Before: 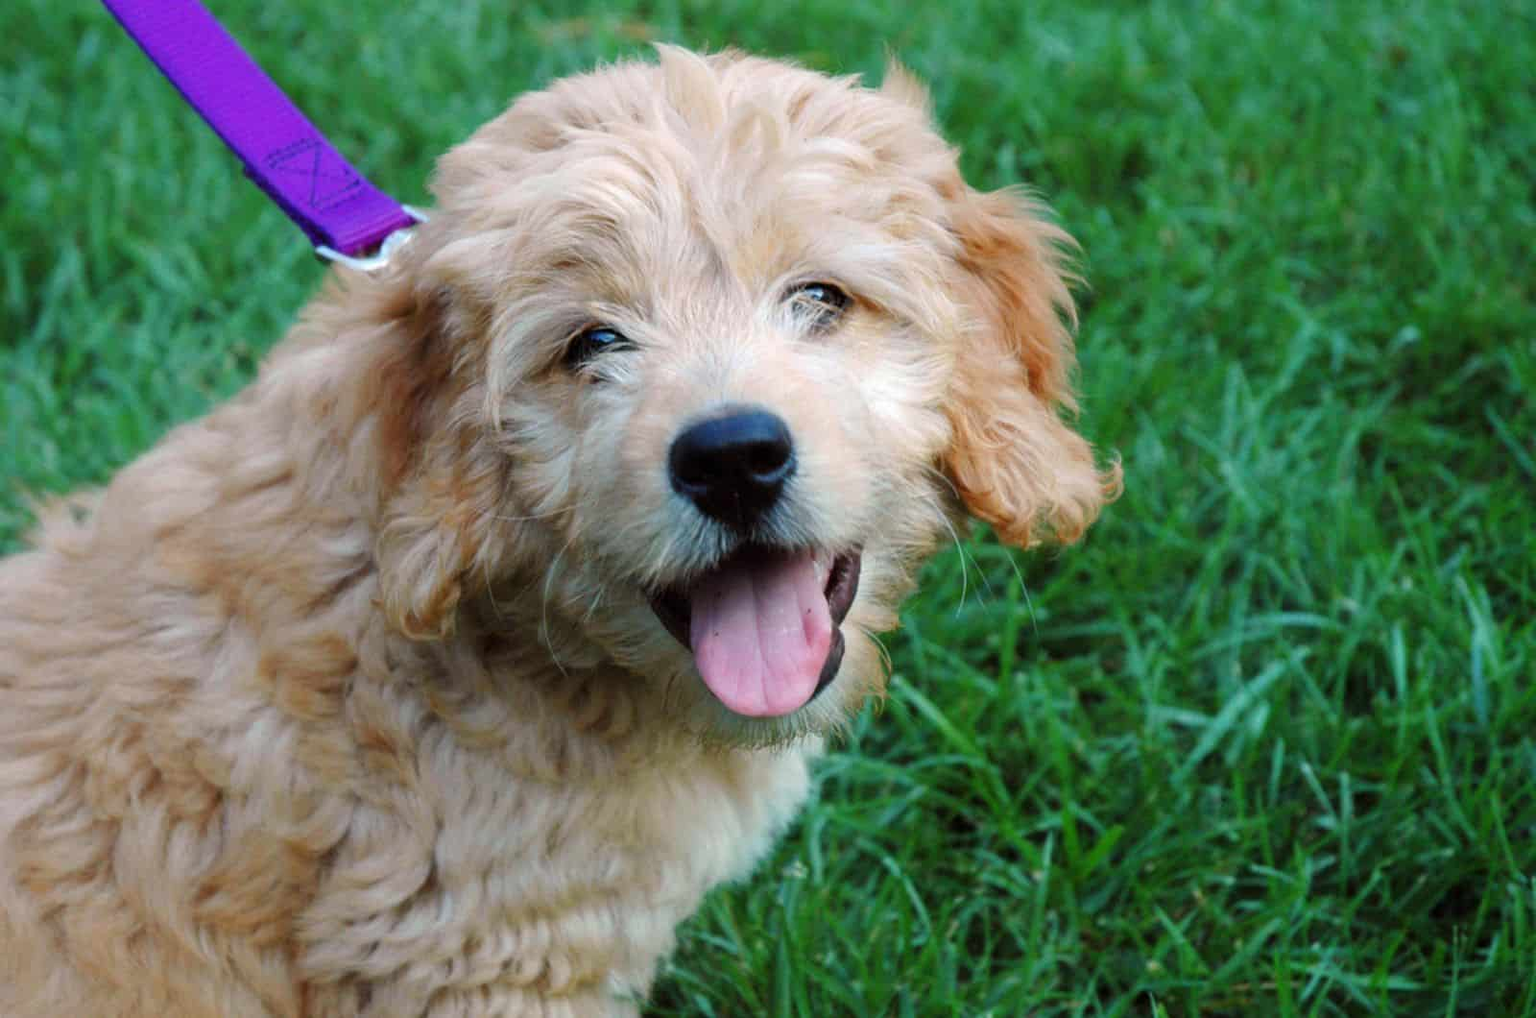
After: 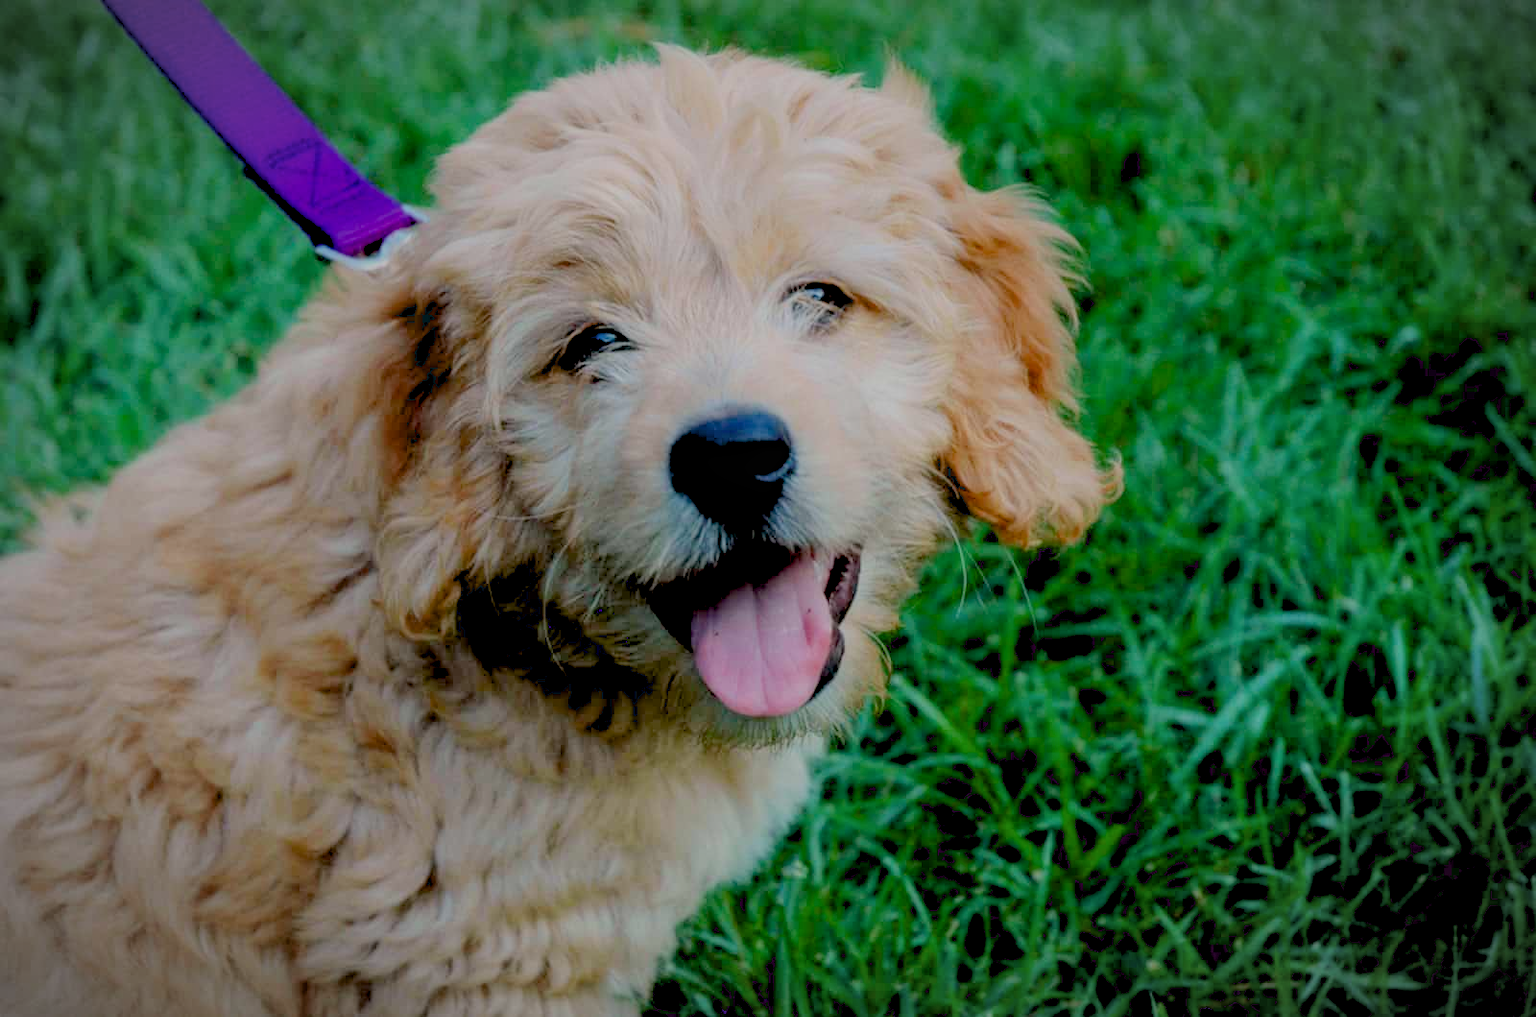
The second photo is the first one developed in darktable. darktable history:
local contrast: on, module defaults
filmic rgb: middle gray luminance 2.54%, black relative exposure -9.93 EV, white relative exposure 7 EV, dynamic range scaling 9.34%, target black luminance 0%, hardness 3.19, latitude 43.42%, contrast 0.675, highlights saturation mix 5.71%, shadows ↔ highlights balance 13.84%, color science v6 (2022)
exposure: black level correction 0.029, exposure -0.073 EV, compensate highlight preservation false
vignetting: fall-off start 86.59%, automatic ratio true
